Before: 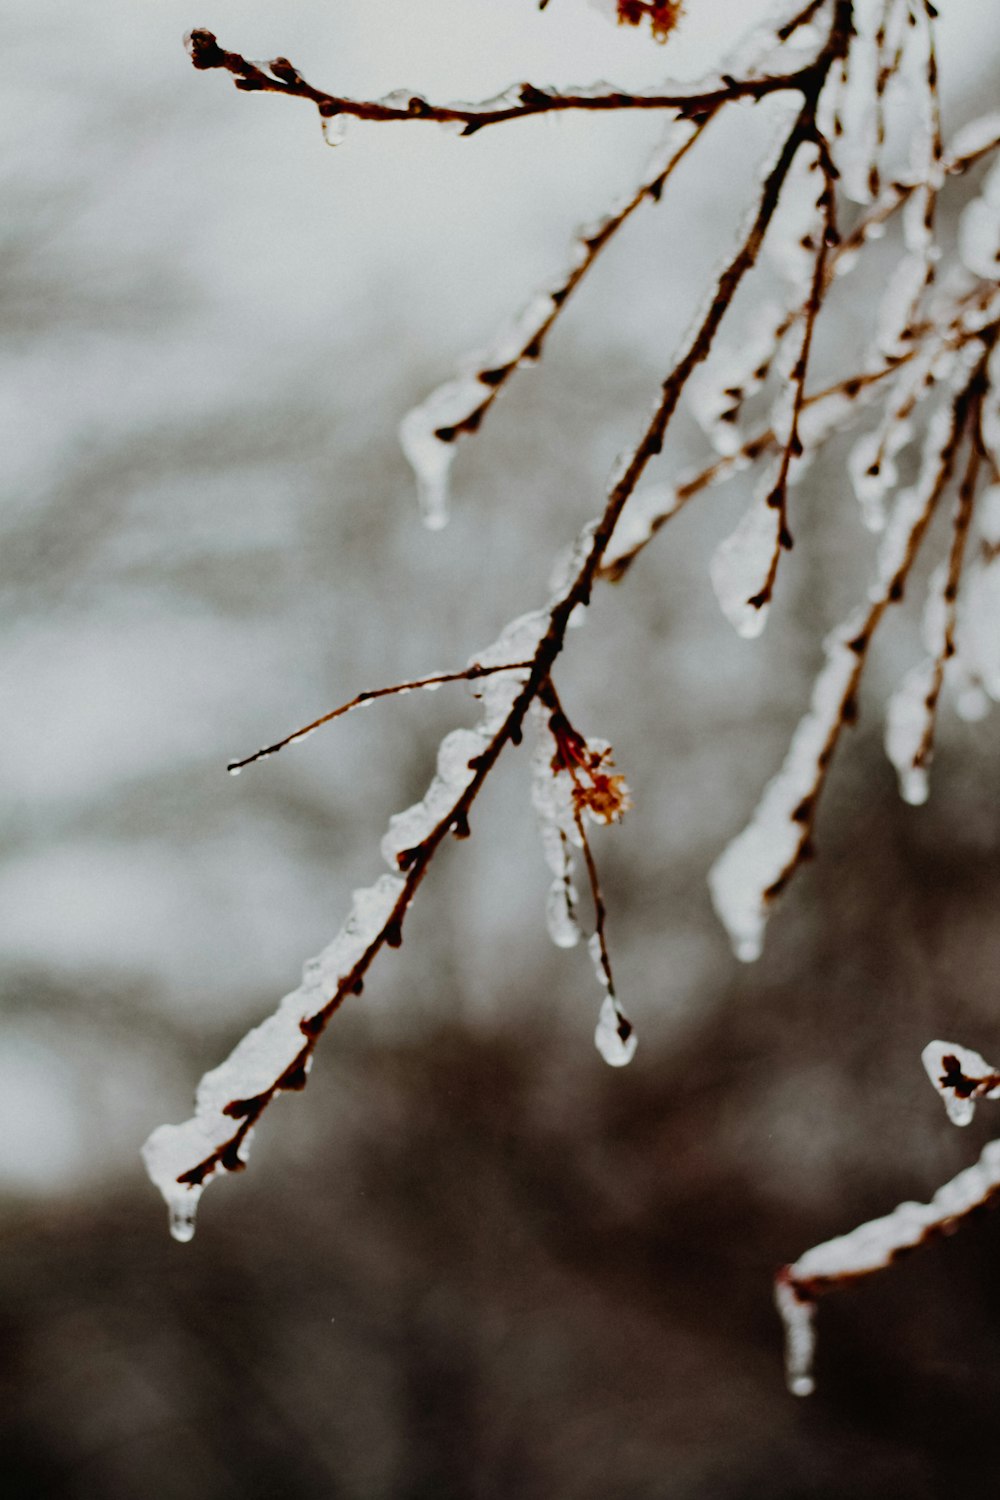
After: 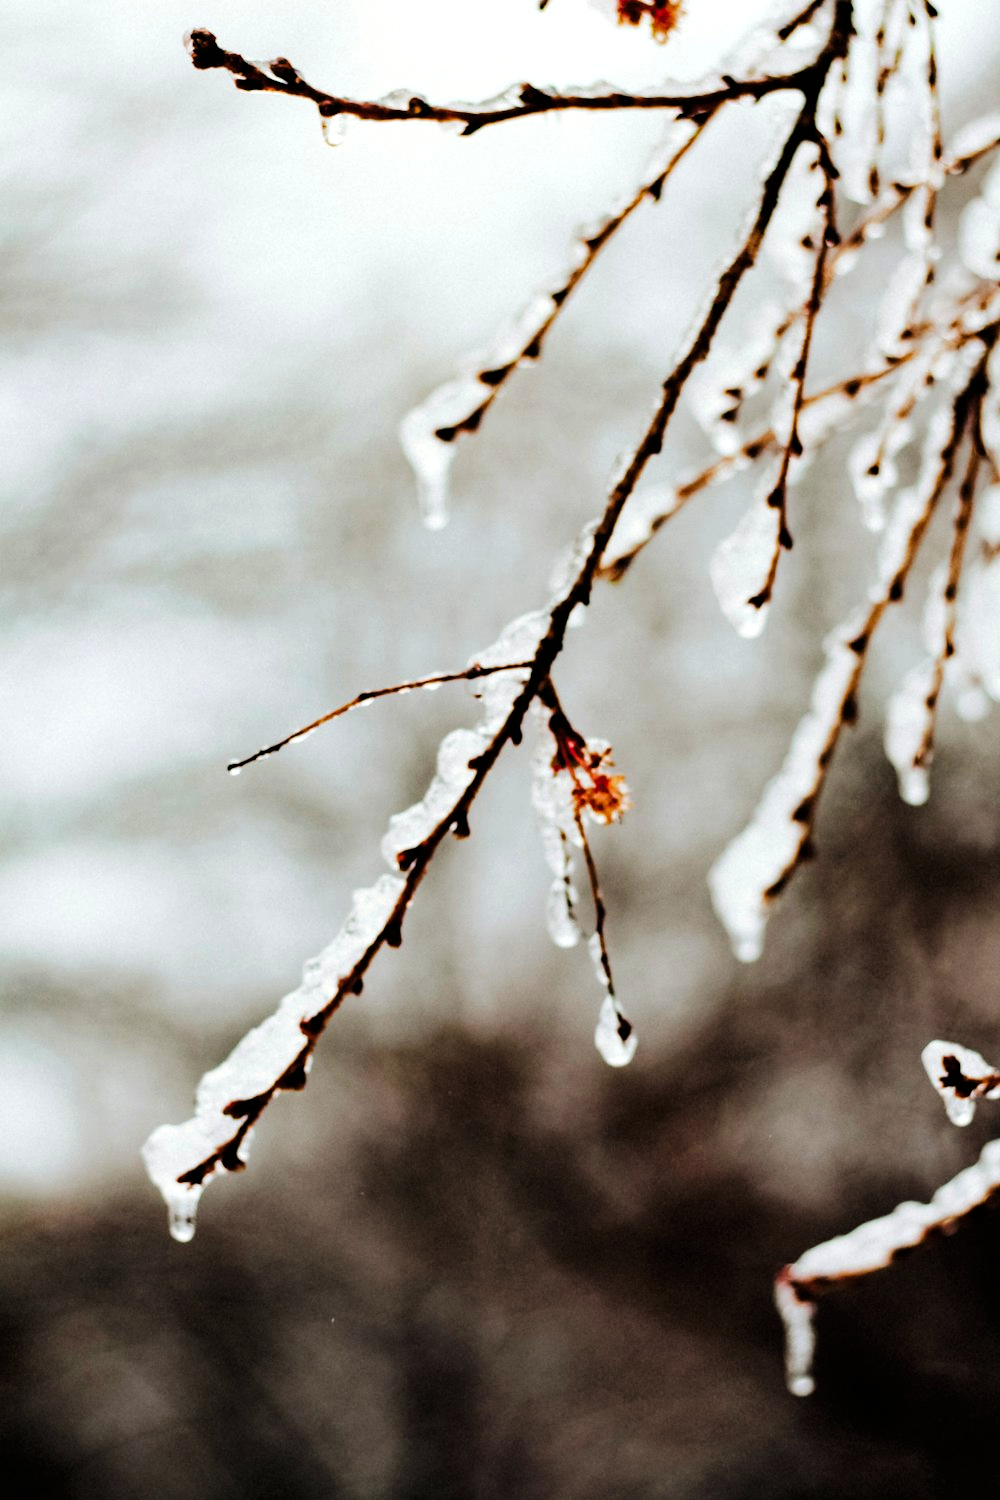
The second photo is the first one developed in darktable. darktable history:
exposure: exposure 0.7 EV, compensate highlight preservation false
tone curve: curves: ch0 [(0, 0) (0.004, 0) (0.133, 0.076) (0.325, 0.362) (0.879, 0.885) (1, 1)], color space Lab, linked channels, preserve colors none
